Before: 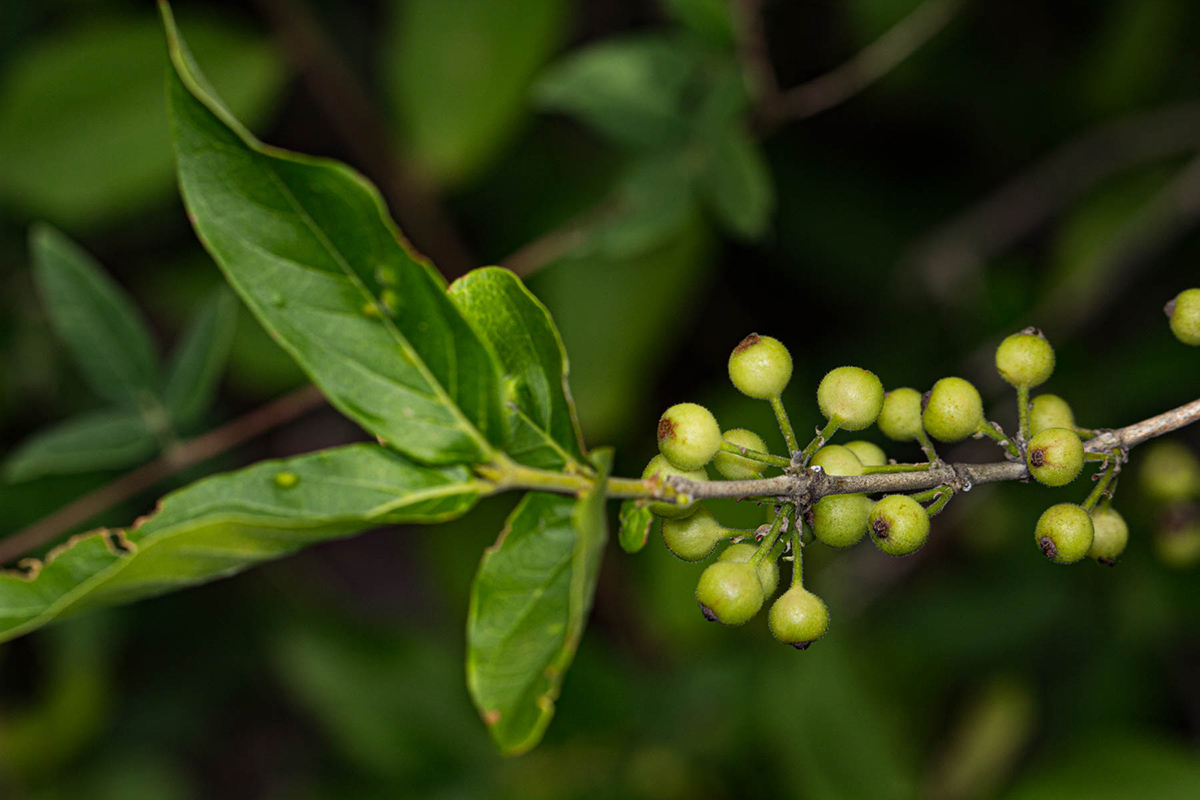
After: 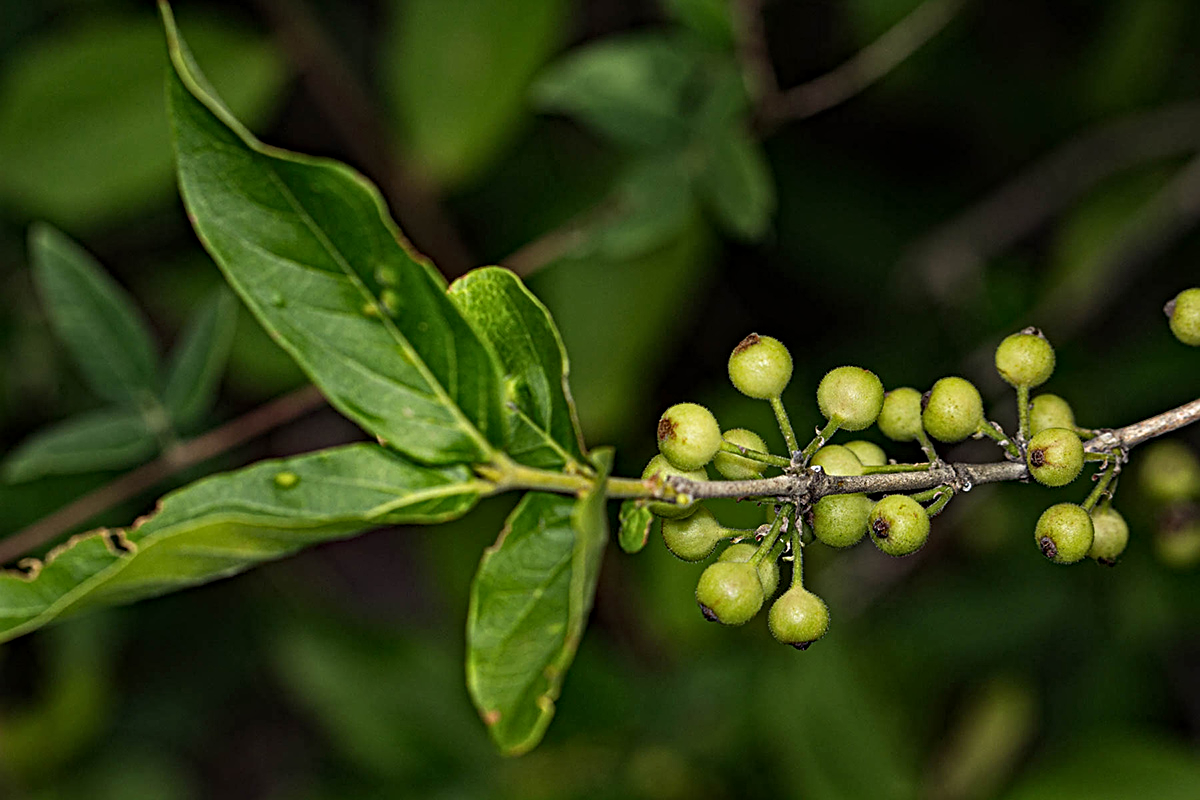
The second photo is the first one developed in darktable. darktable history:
contrast equalizer: octaves 7, y [[0.5, 0.501, 0.525, 0.597, 0.58, 0.514], [0.5 ×6], [0.5 ×6], [0 ×6], [0 ×6]]
sharpen: on, module defaults
